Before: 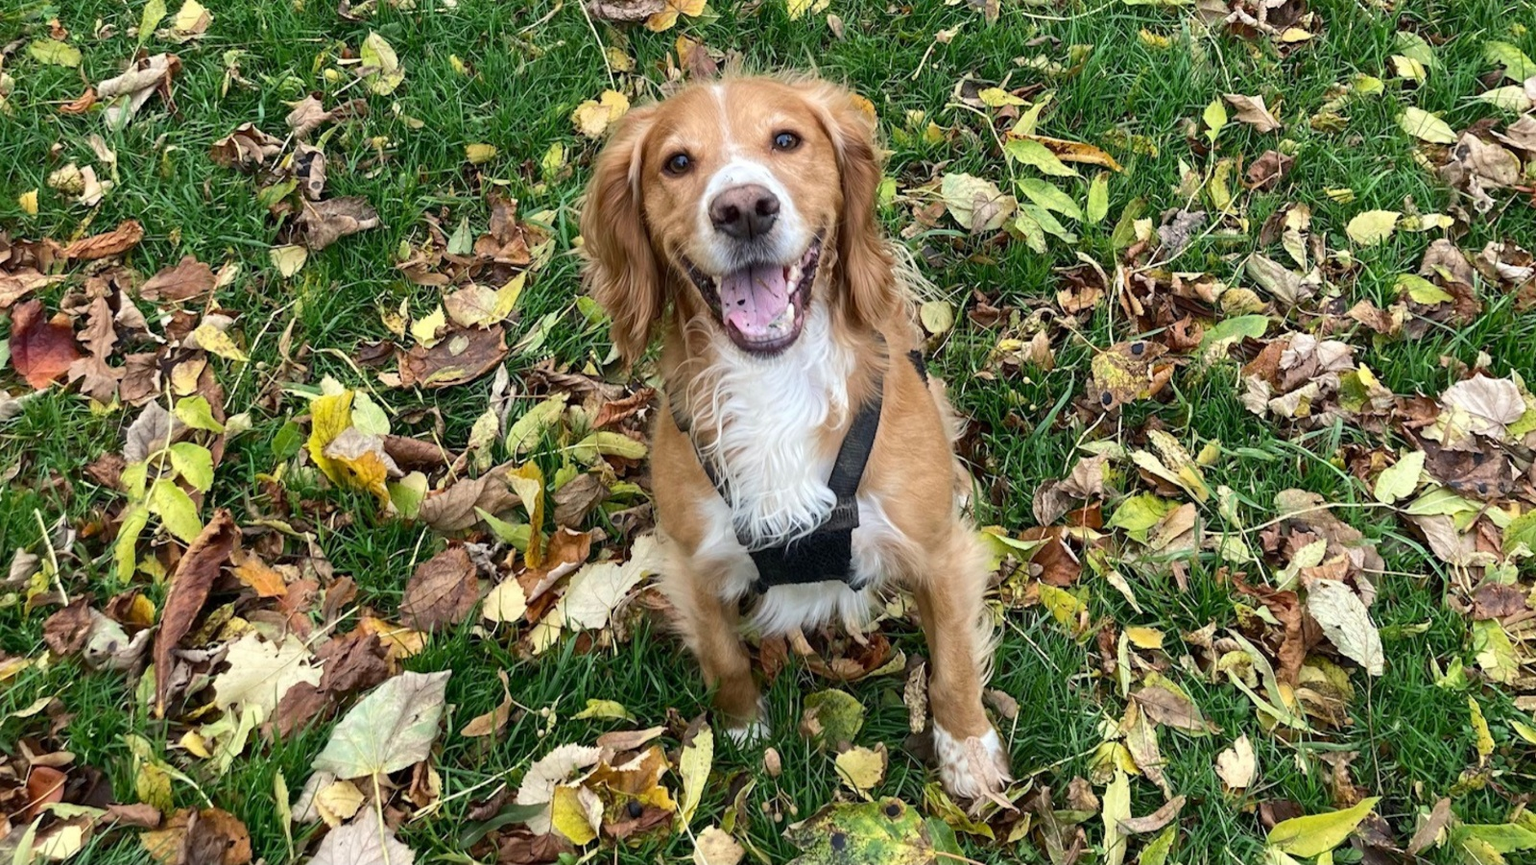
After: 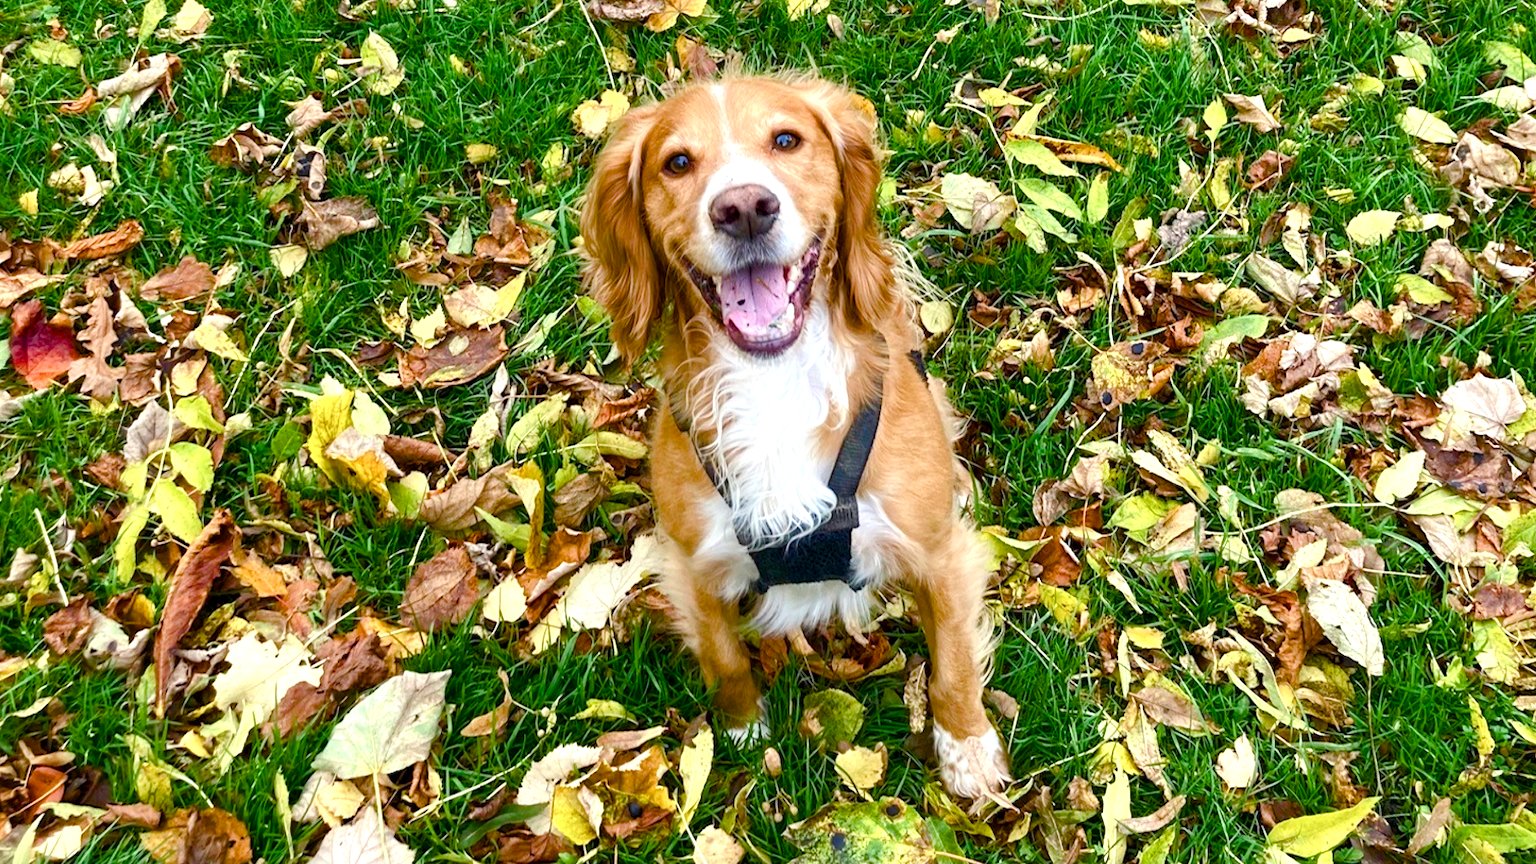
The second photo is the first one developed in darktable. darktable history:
exposure: black level correction 0.001, exposure 0.5 EV, compensate exposure bias true, compensate highlight preservation false
color balance rgb: perceptual saturation grading › global saturation 24.74%, perceptual saturation grading › highlights -51.22%, perceptual saturation grading › mid-tones 19.16%, perceptual saturation grading › shadows 60.98%, global vibrance 50%
